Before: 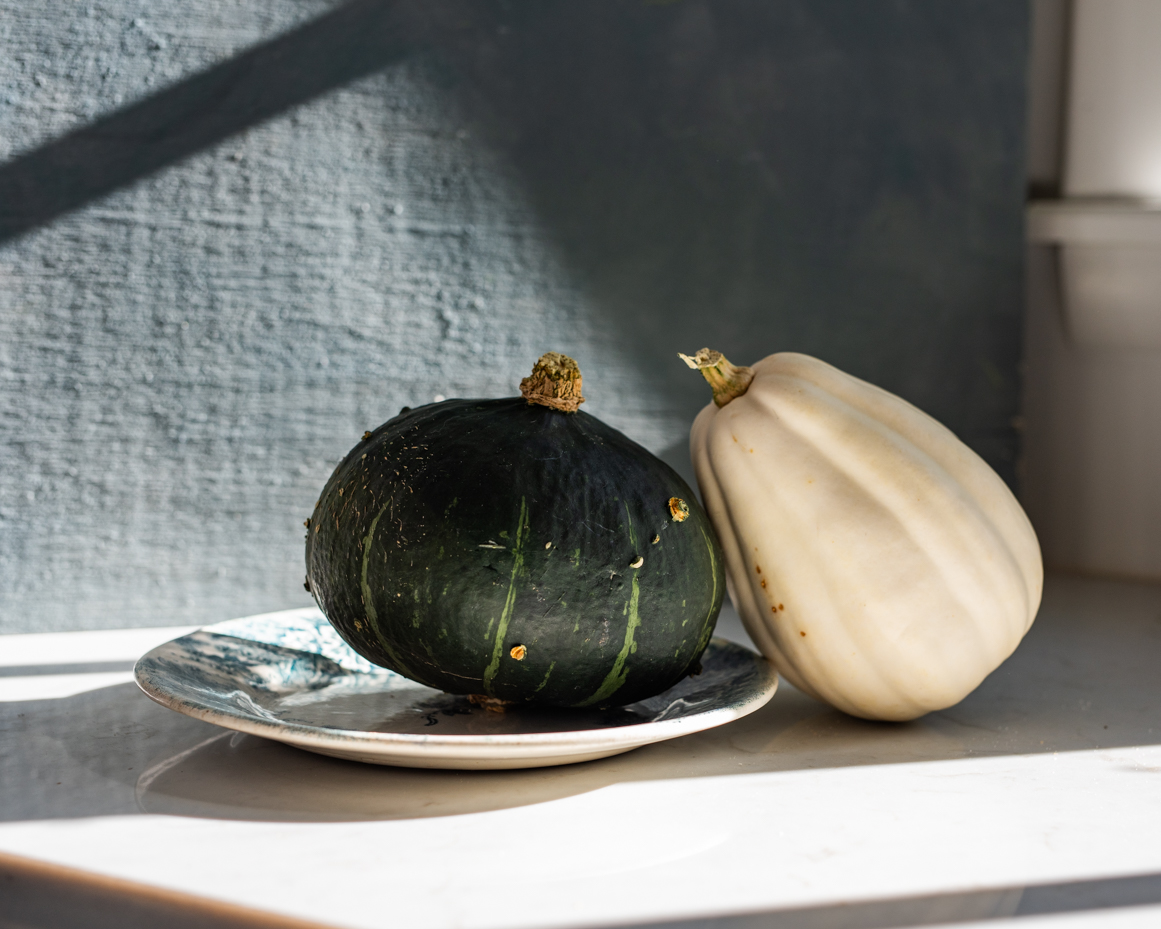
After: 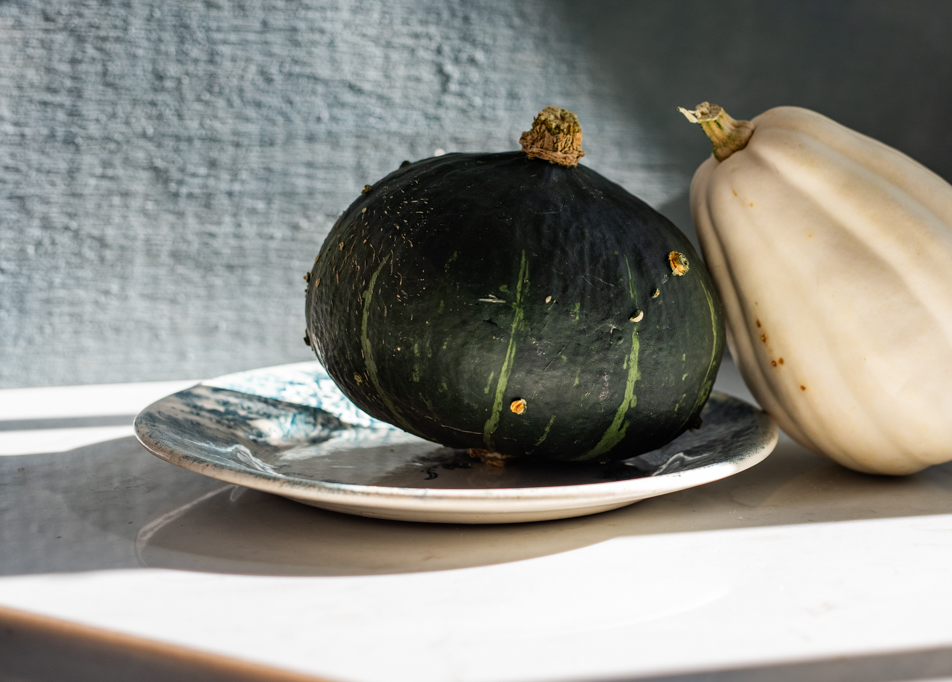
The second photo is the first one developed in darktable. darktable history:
crop: top 26.531%, right 17.959%
tone equalizer: on, module defaults
